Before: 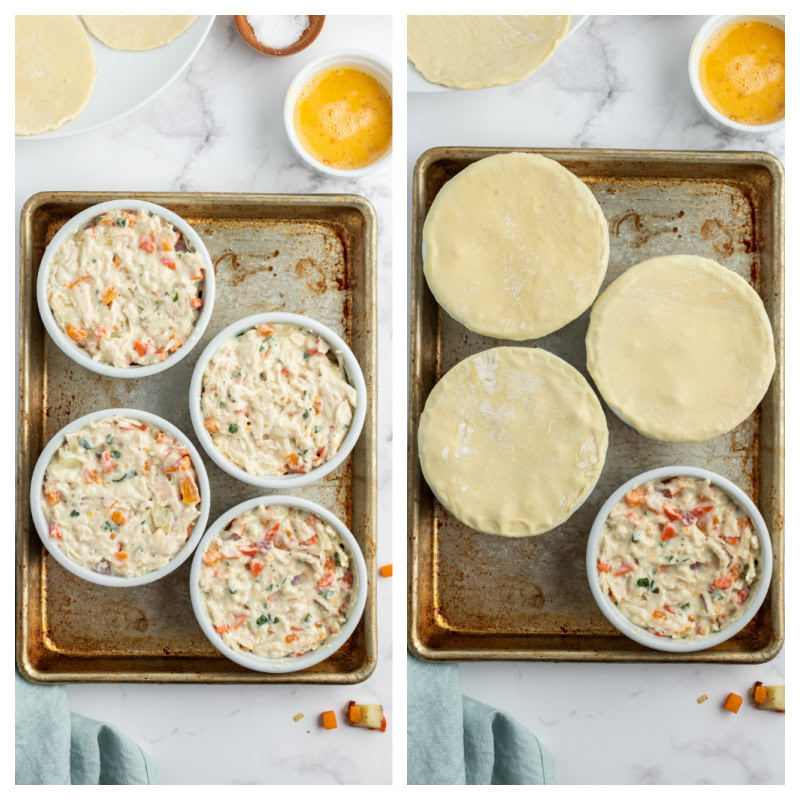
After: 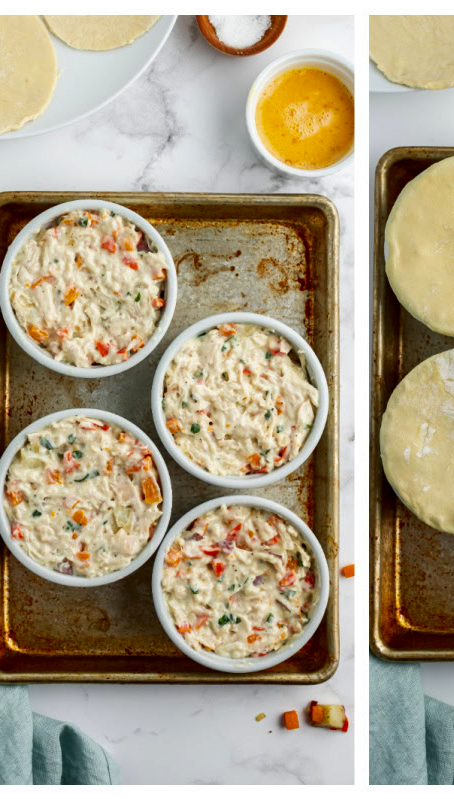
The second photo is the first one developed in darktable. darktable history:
contrast brightness saturation: brightness -0.249, saturation 0.198
crop: left 4.783%, right 38.463%
